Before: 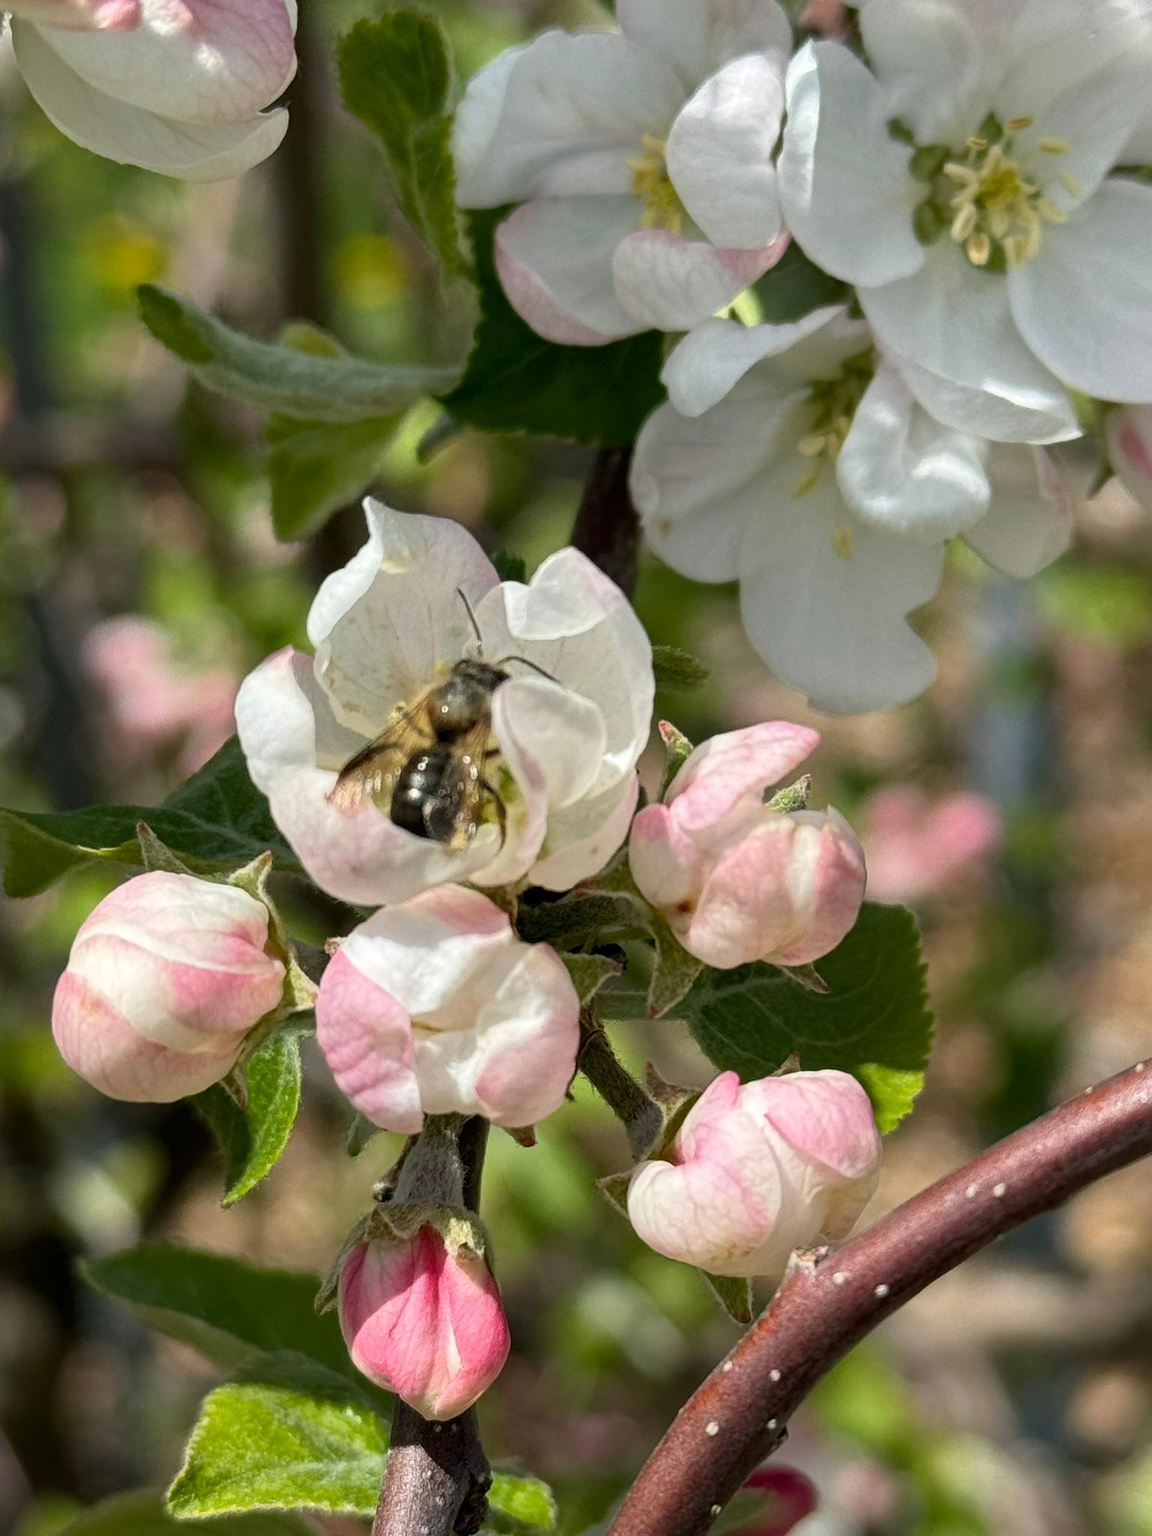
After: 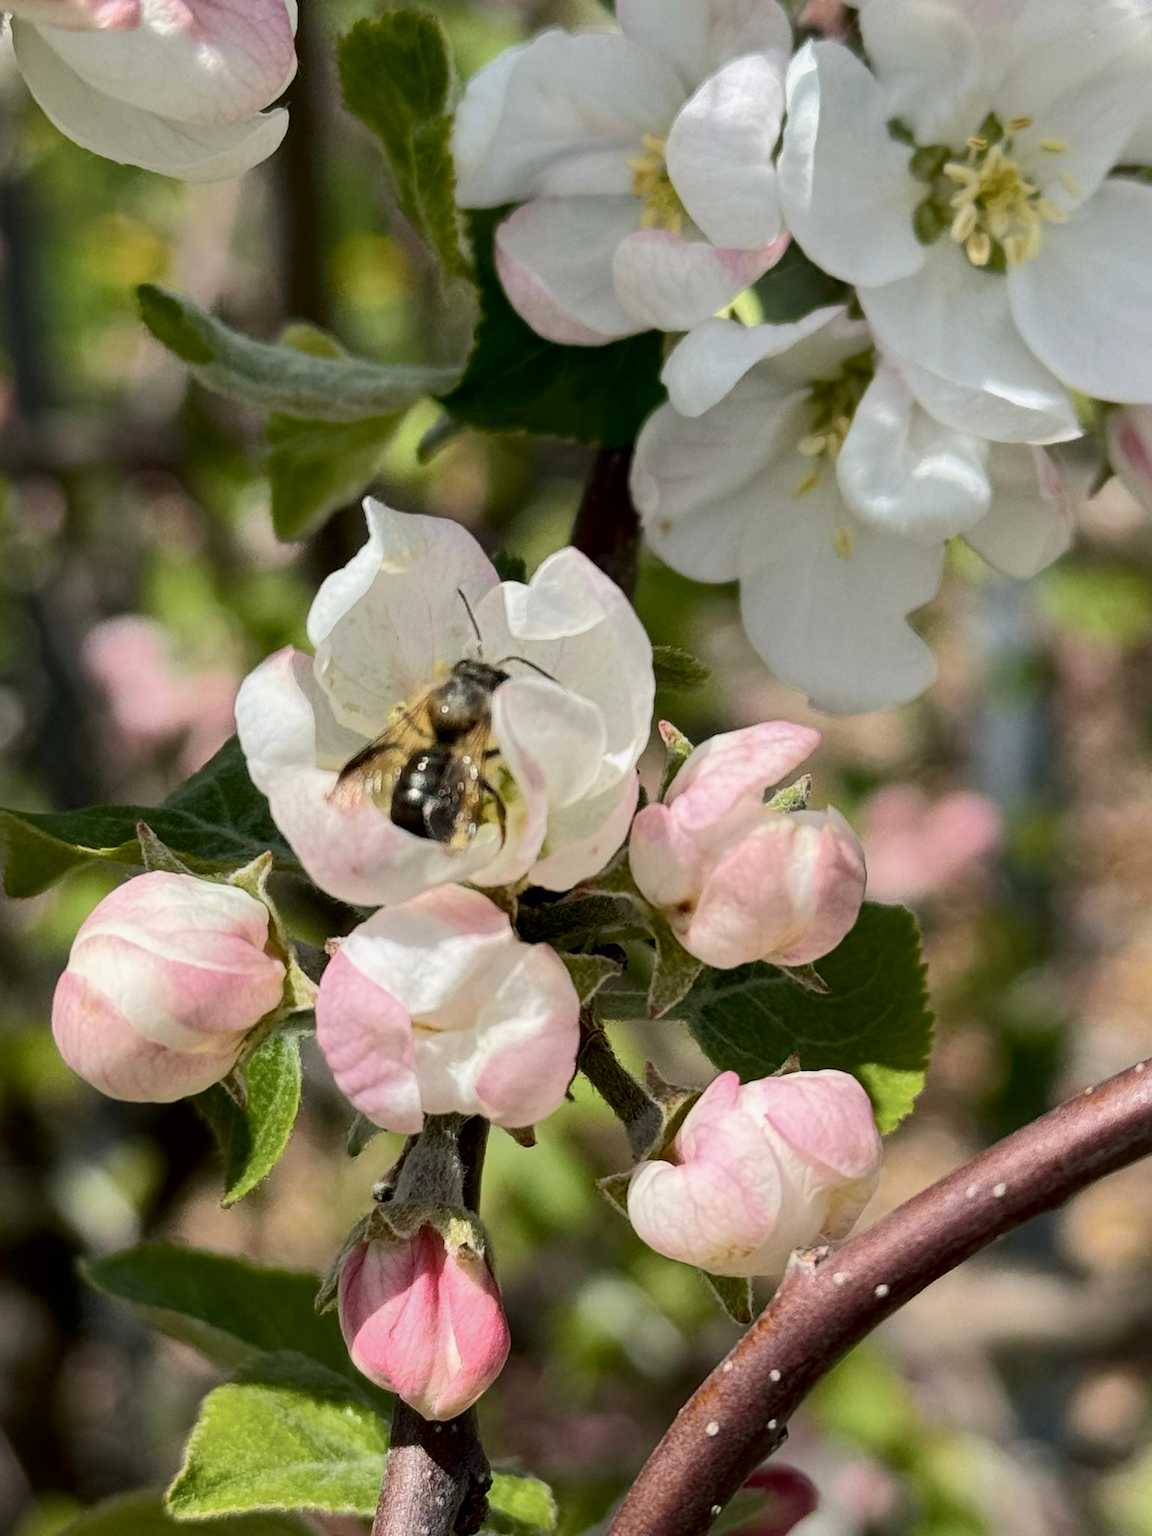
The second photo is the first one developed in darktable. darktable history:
tone curve: curves: ch0 [(0, 0) (0.052, 0.018) (0.236, 0.207) (0.41, 0.417) (0.485, 0.518) (0.54, 0.584) (0.625, 0.666) (0.845, 0.828) (0.994, 0.964)]; ch1 [(0, 0) (0.136, 0.146) (0.317, 0.34) (0.382, 0.408) (0.434, 0.441) (0.472, 0.479) (0.498, 0.501) (0.557, 0.558) (0.616, 0.59) (0.739, 0.7) (1, 1)]; ch2 [(0, 0) (0.352, 0.403) (0.447, 0.466) (0.482, 0.482) (0.528, 0.526) (0.586, 0.577) (0.618, 0.621) (0.785, 0.747) (1, 1)], color space Lab, independent channels, preserve colors none
white balance: emerald 1
